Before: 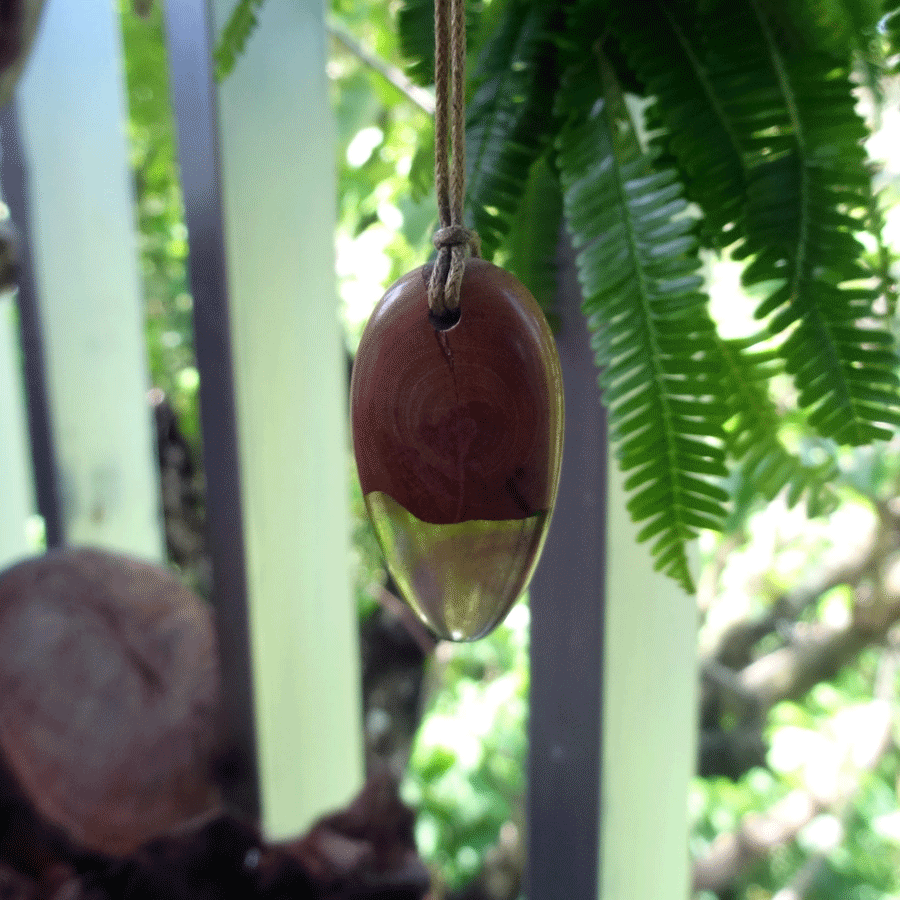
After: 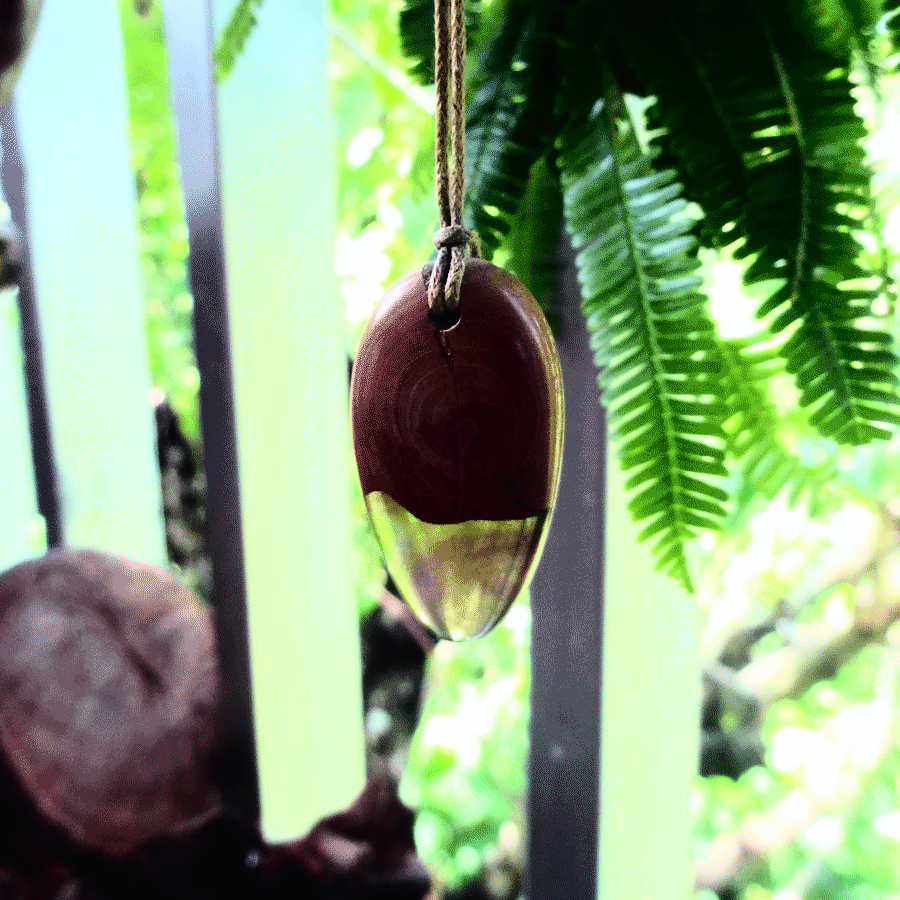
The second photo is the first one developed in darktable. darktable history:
tone curve: curves: ch0 [(0, 0.01) (0.037, 0.032) (0.131, 0.108) (0.275, 0.258) (0.483, 0.512) (0.61, 0.661) (0.696, 0.742) (0.792, 0.834) (0.911, 0.936) (0.997, 0.995)]; ch1 [(0, 0) (0.308, 0.29) (0.425, 0.411) (0.503, 0.502) (0.529, 0.543) (0.683, 0.706) (0.746, 0.77) (1, 1)]; ch2 [(0, 0) (0.225, 0.214) (0.334, 0.339) (0.401, 0.415) (0.485, 0.487) (0.502, 0.502) (0.525, 0.523) (0.545, 0.552) (0.587, 0.61) (0.636, 0.654) (0.711, 0.729) (0.845, 0.855) (0.998, 0.977)], color space Lab, independent channels, preserve colors none
rgb curve: curves: ch0 [(0, 0) (0.21, 0.15) (0.24, 0.21) (0.5, 0.75) (0.75, 0.96) (0.89, 0.99) (1, 1)]; ch1 [(0, 0.02) (0.21, 0.13) (0.25, 0.2) (0.5, 0.67) (0.75, 0.9) (0.89, 0.97) (1, 1)]; ch2 [(0, 0.02) (0.21, 0.13) (0.25, 0.2) (0.5, 0.67) (0.75, 0.9) (0.89, 0.97) (1, 1)], compensate middle gray true
